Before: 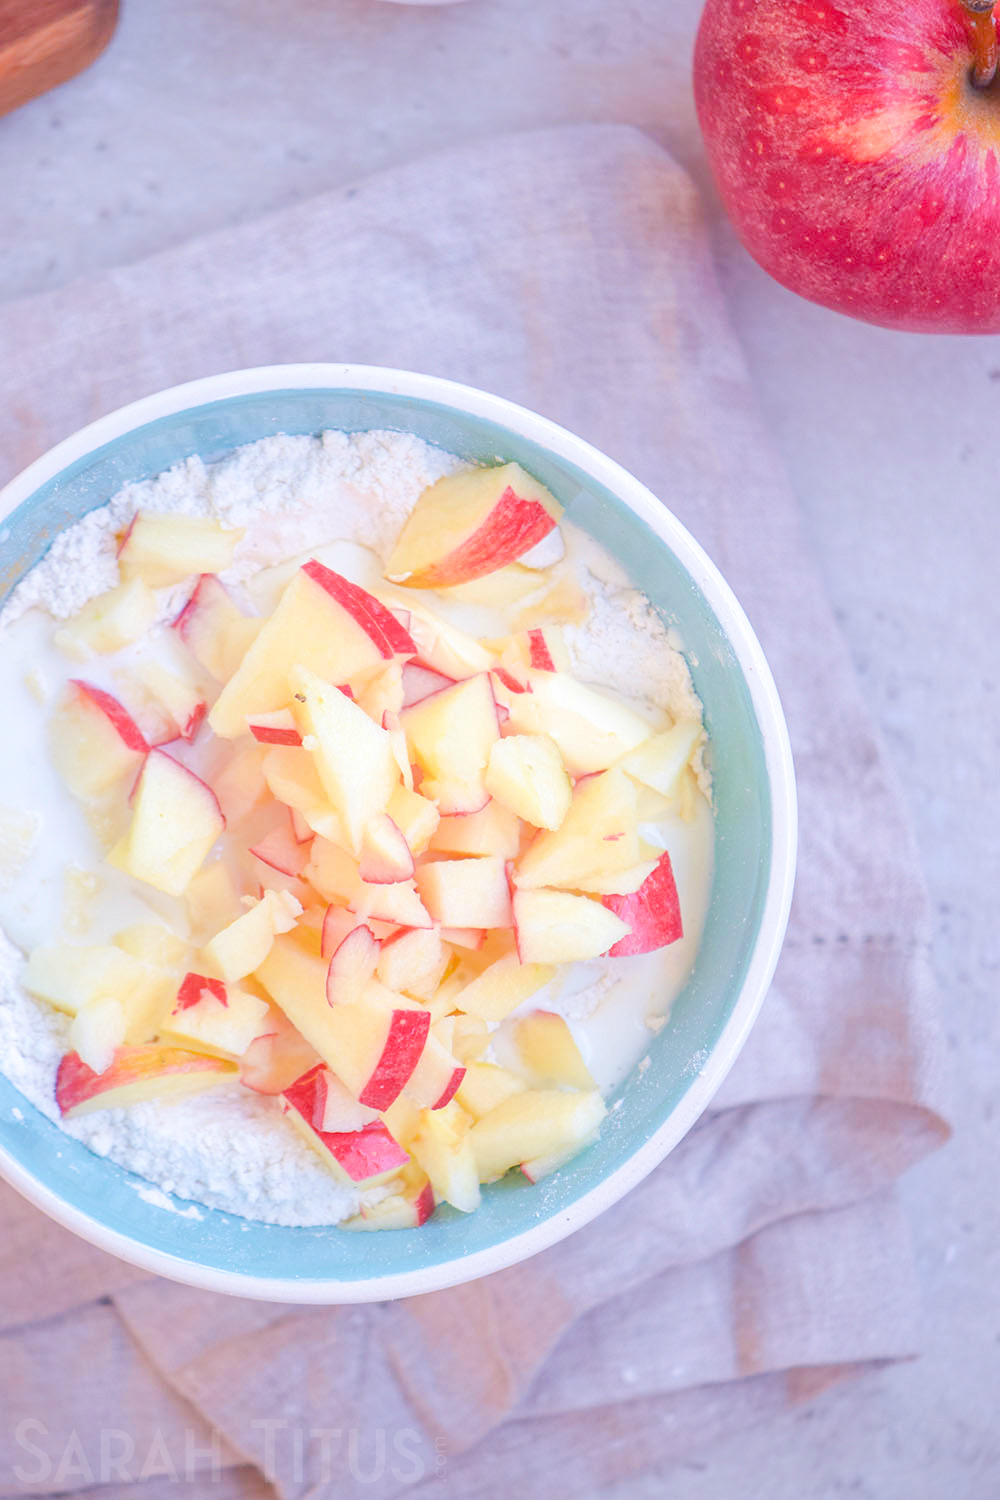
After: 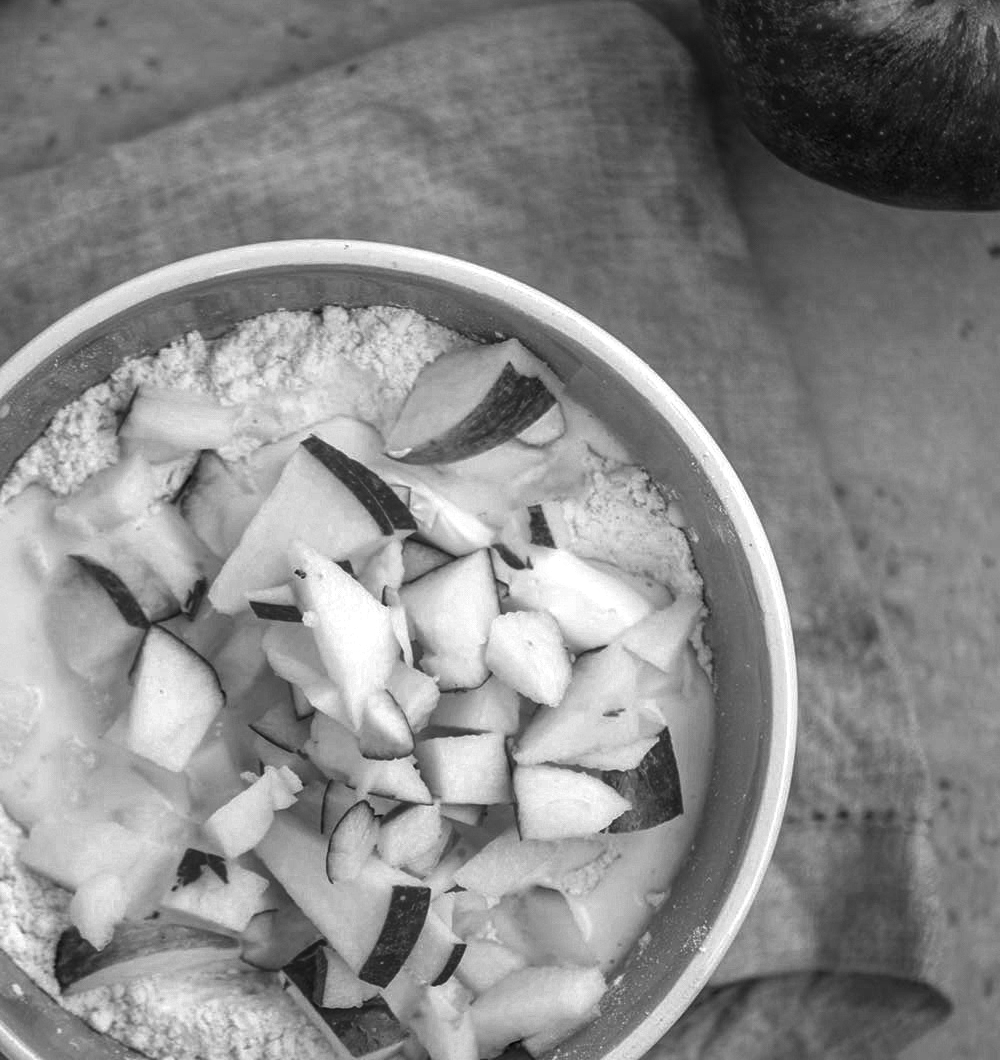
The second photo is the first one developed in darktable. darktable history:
crop and rotate: top 8.293%, bottom 20.996%
local contrast: detail 130%
contrast brightness saturation: contrast 0.02, brightness -1, saturation -1
